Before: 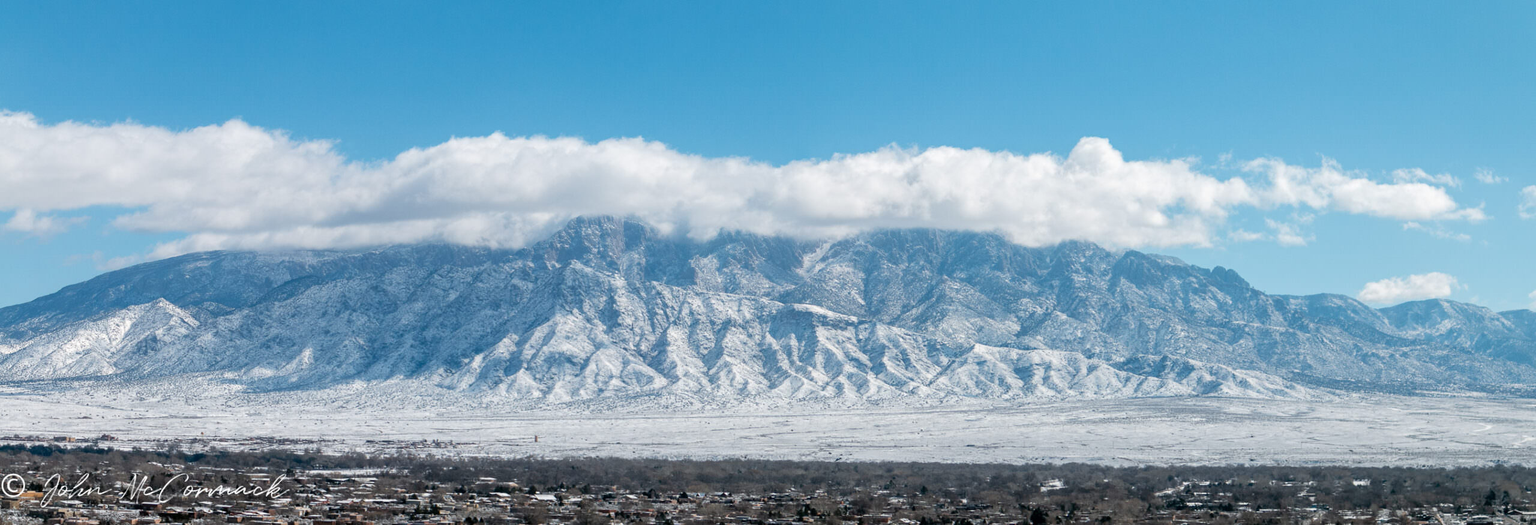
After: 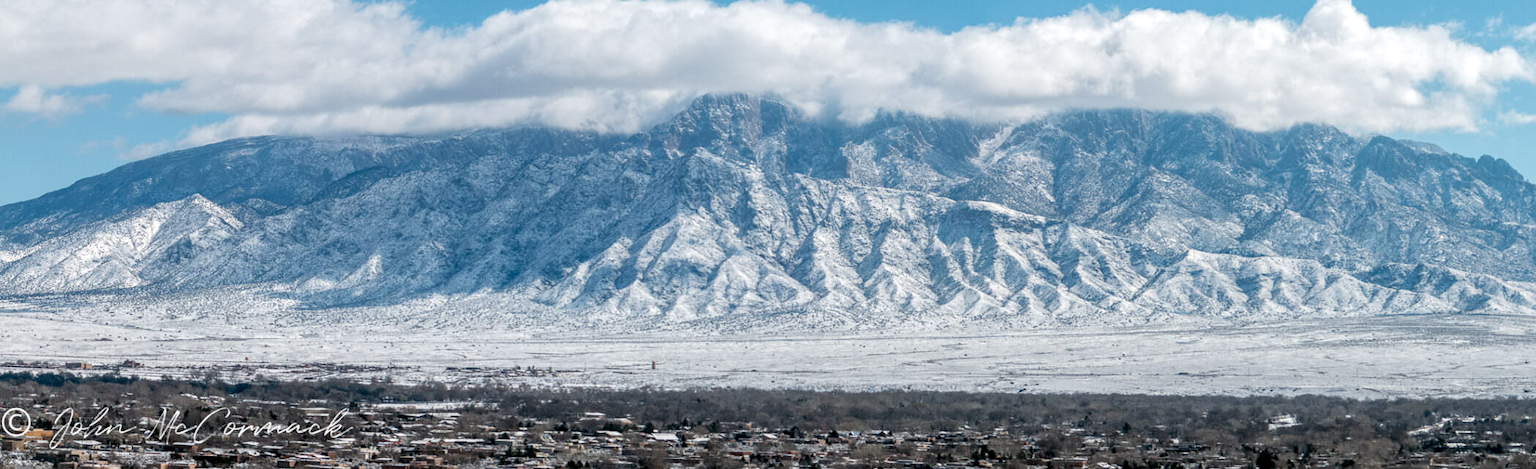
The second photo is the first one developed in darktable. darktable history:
color balance rgb: on, module defaults
crop: top 26.531%, right 17.959%
local contrast: on, module defaults
